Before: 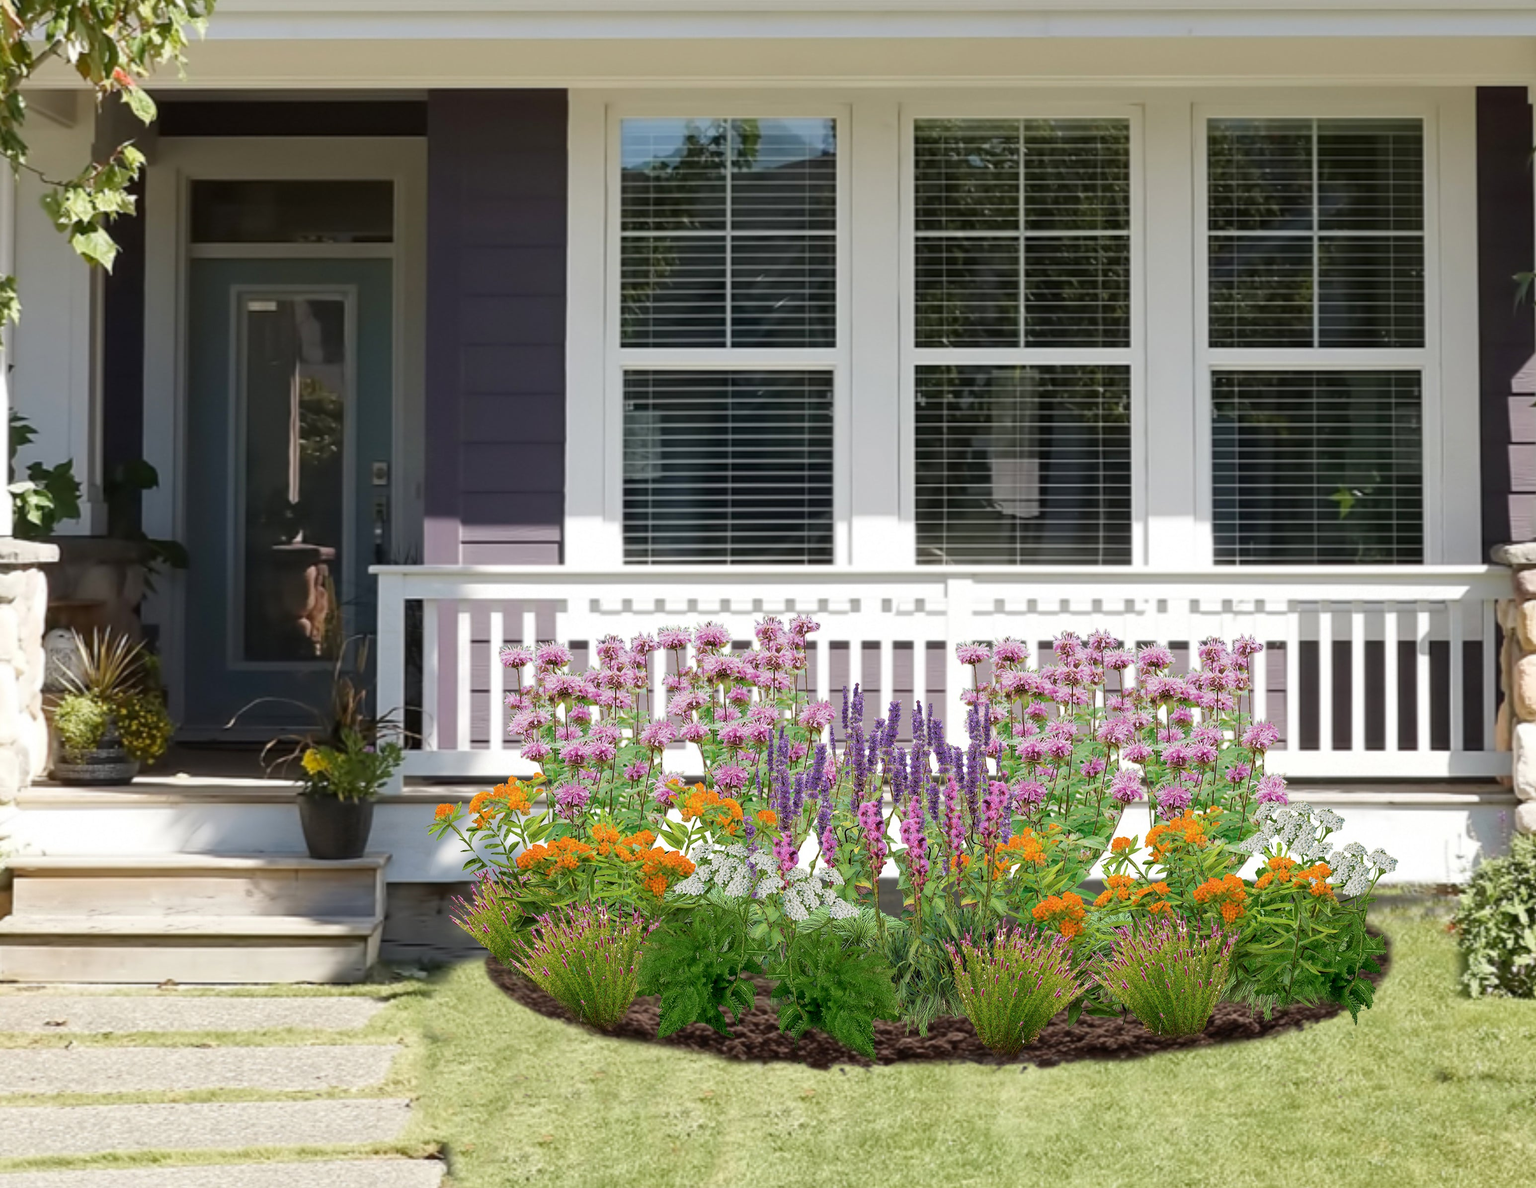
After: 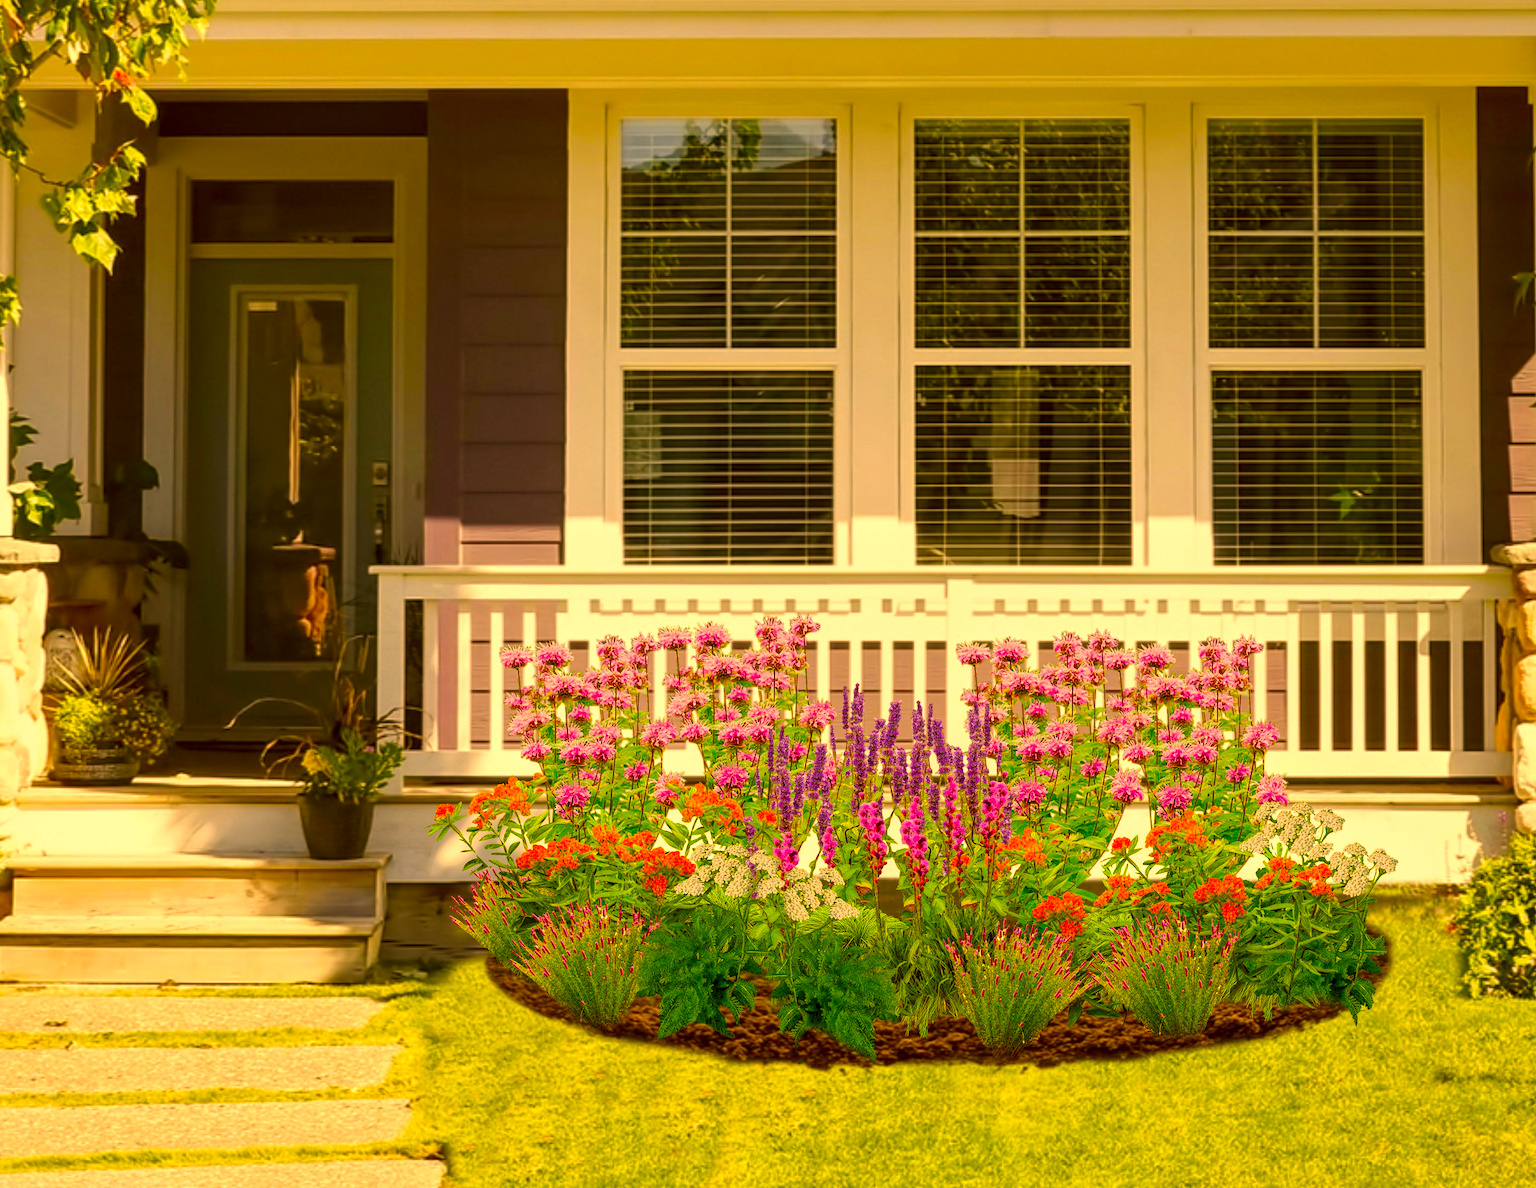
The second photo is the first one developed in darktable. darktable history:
white balance: red 1, blue 1
local contrast: highlights 99%, shadows 86%, detail 160%, midtone range 0.2
color correction: highlights a* 10.44, highlights b* 30.04, shadows a* 2.73, shadows b* 17.51, saturation 1.72
